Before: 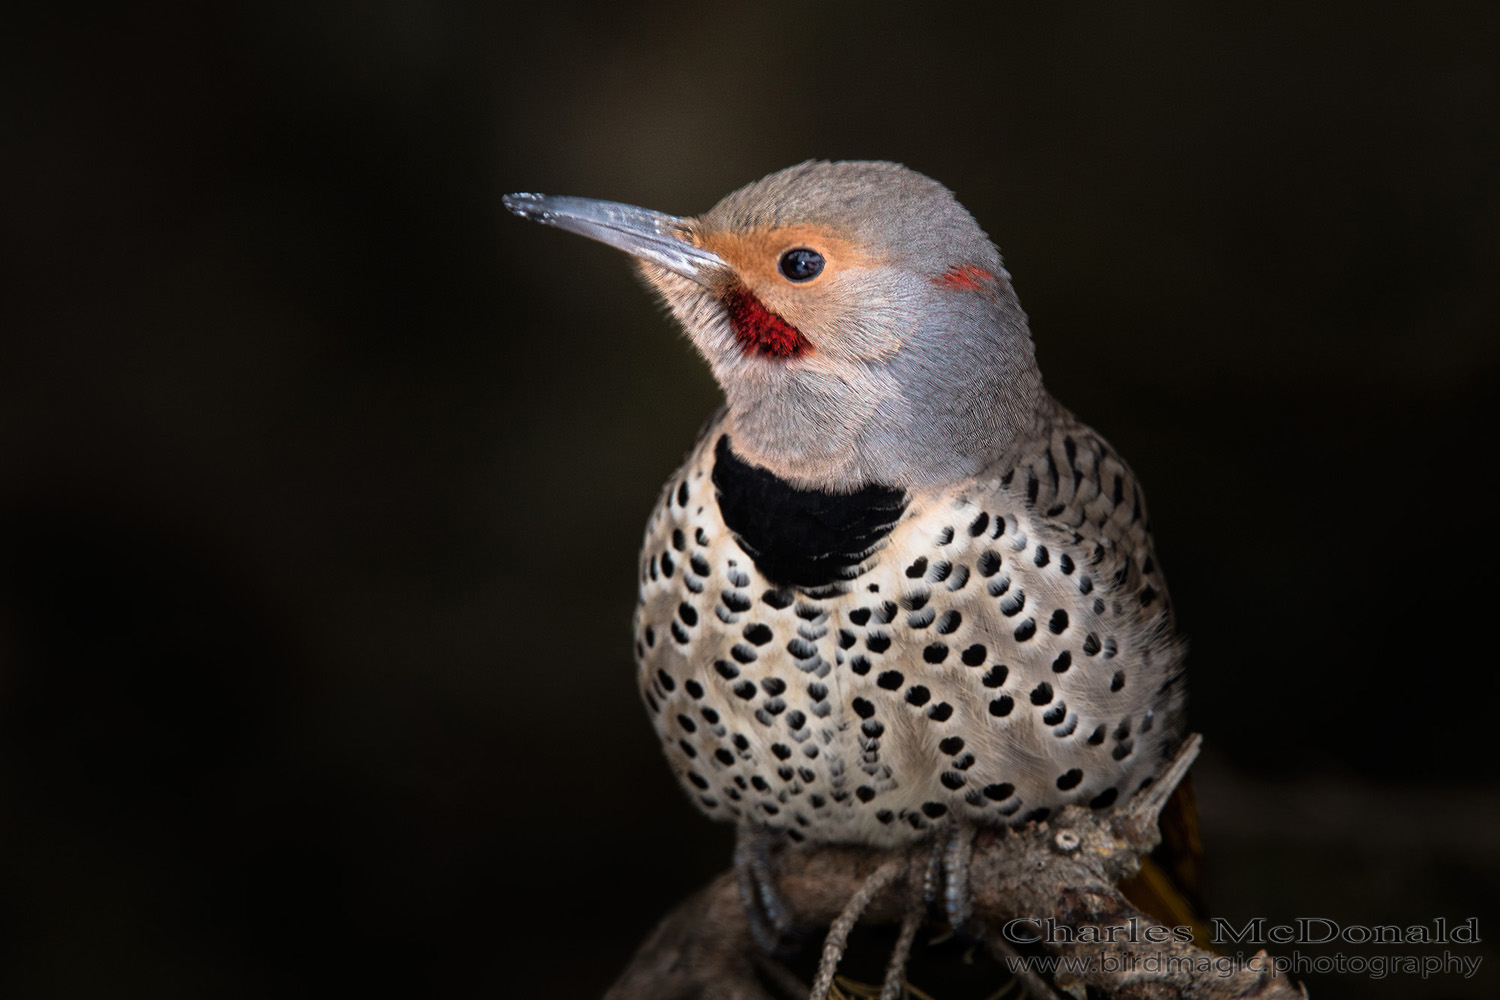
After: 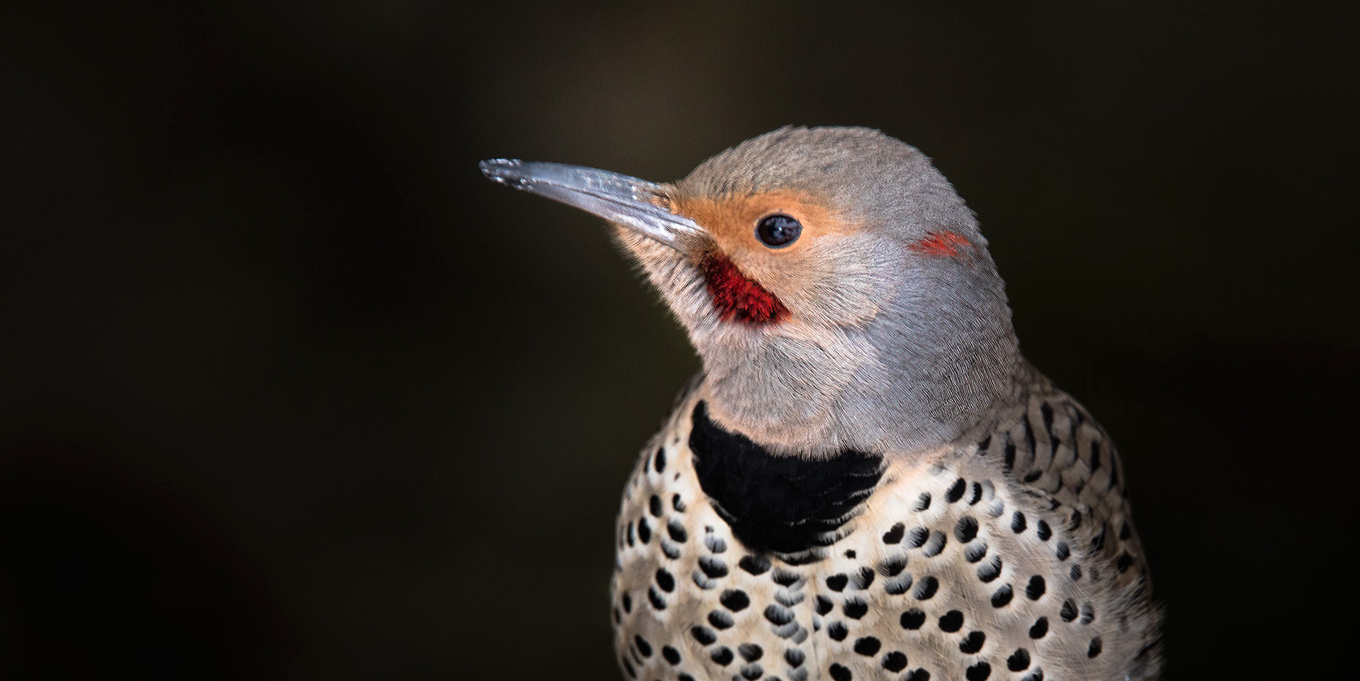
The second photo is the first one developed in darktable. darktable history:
crop: left 1.578%, top 3.442%, right 7.722%, bottom 28.445%
exposure: exposure 0.074 EV, compensate exposure bias true, compensate highlight preservation false
